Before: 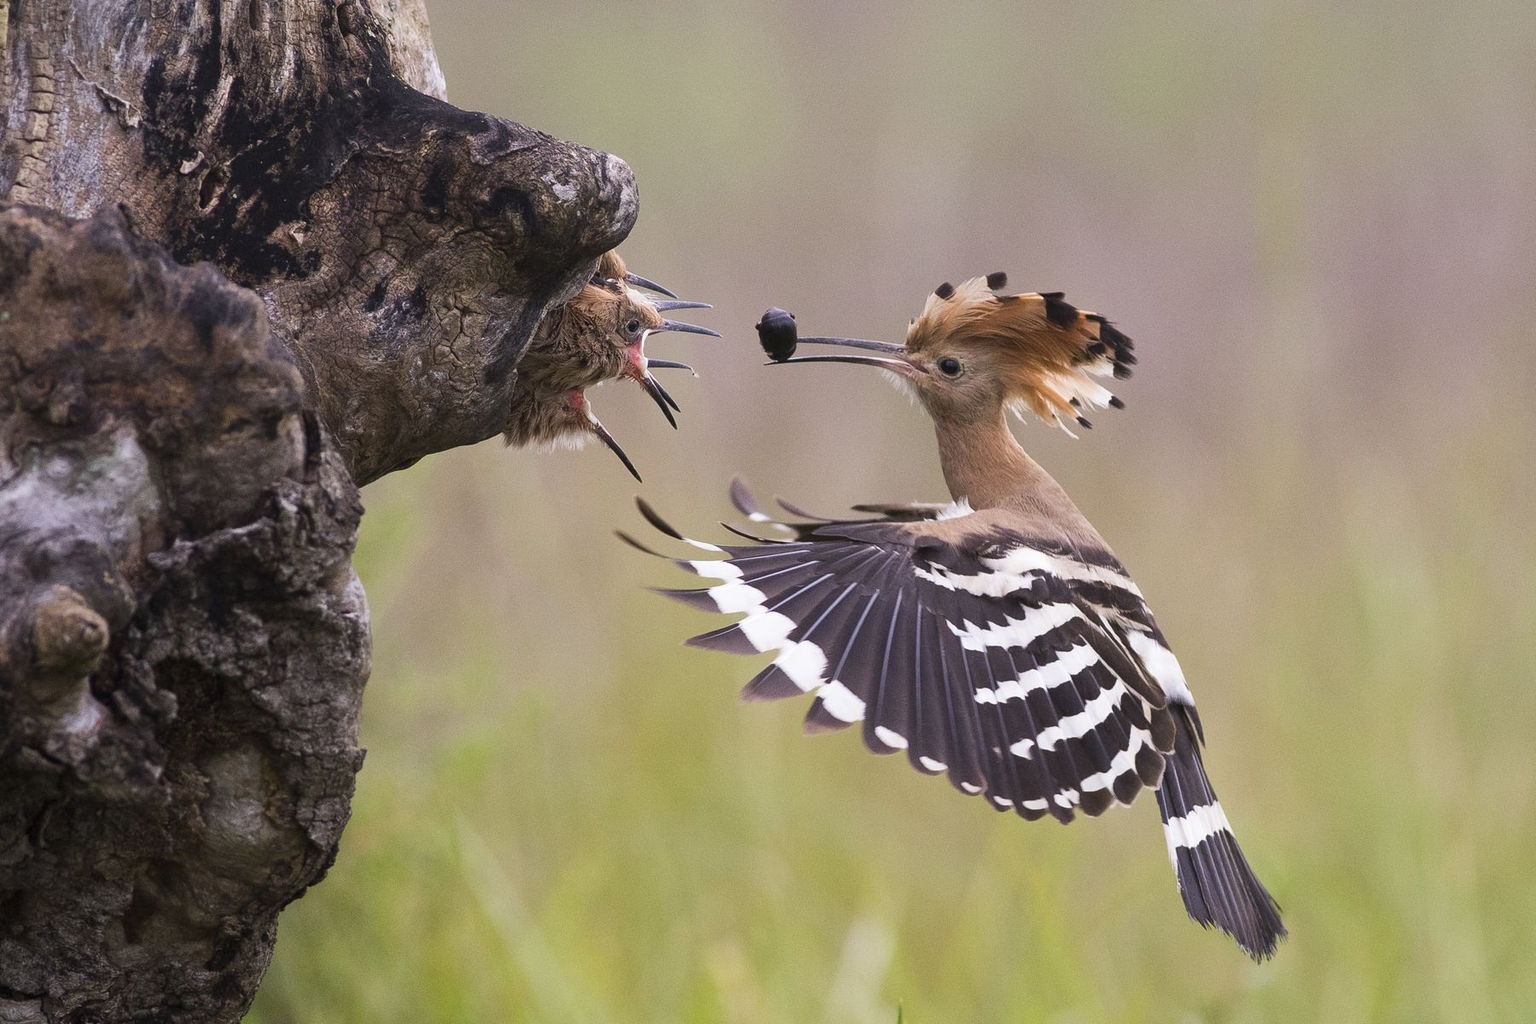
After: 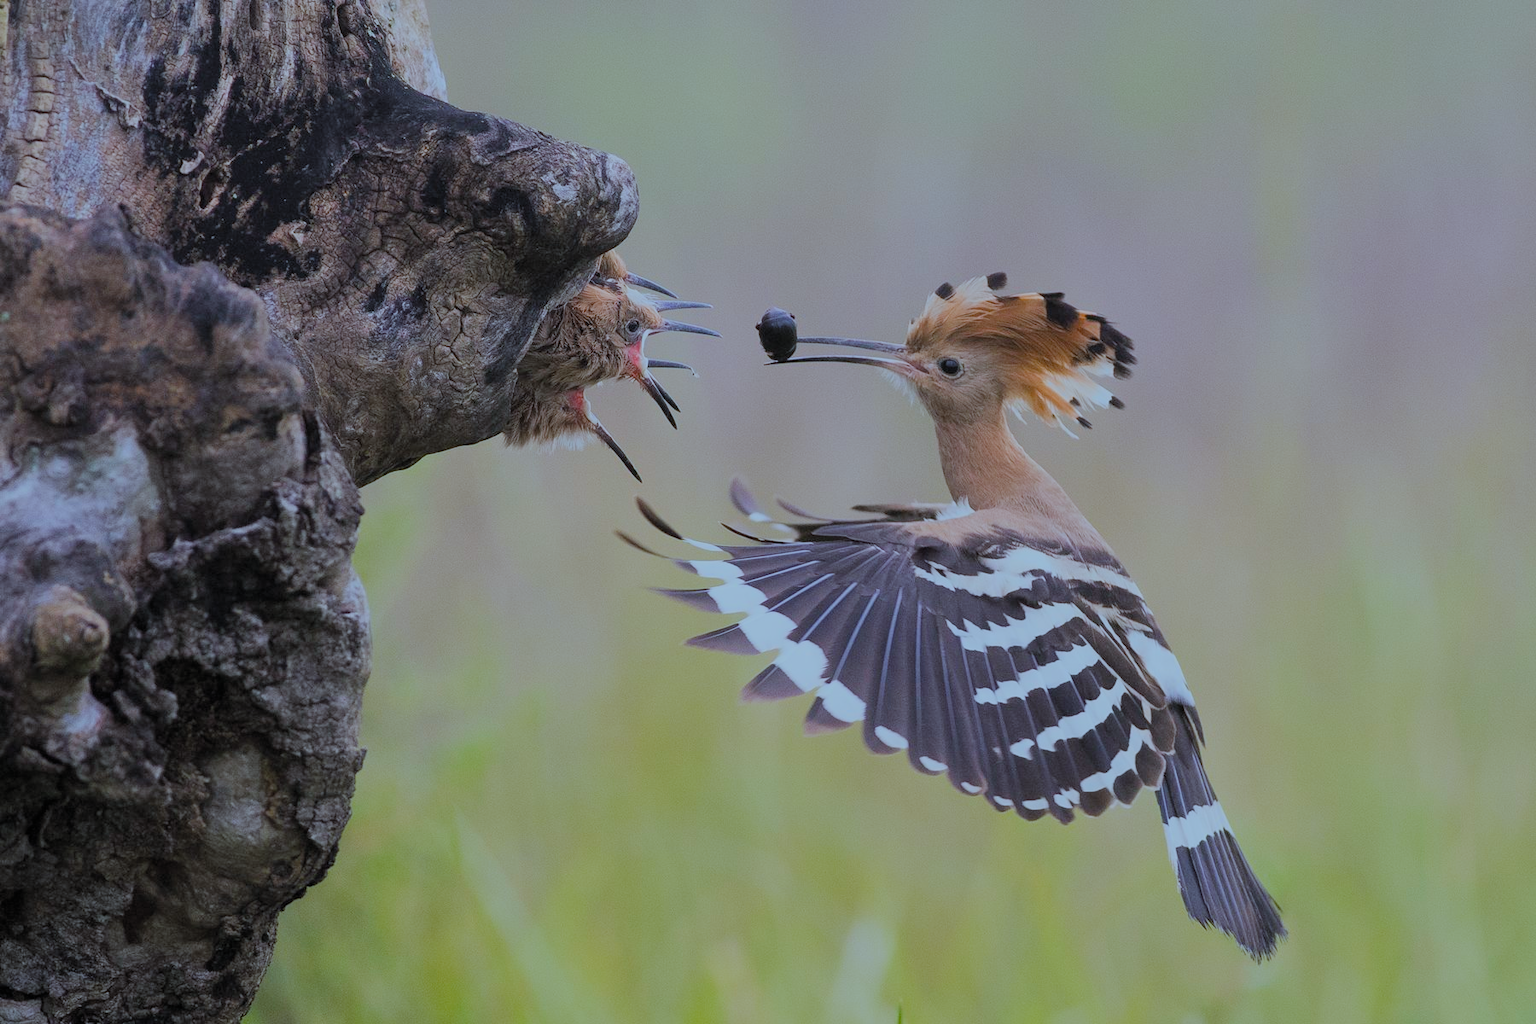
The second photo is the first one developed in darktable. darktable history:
color correction: highlights a* -9.83, highlights b* -21.46
filmic rgb: black relative exposure -7.99 EV, white relative exposure 8.04 EV, hardness 2.5, latitude 10.1%, contrast 0.719, highlights saturation mix 9.33%, shadows ↔ highlights balance 1.71%, color science v4 (2020)
